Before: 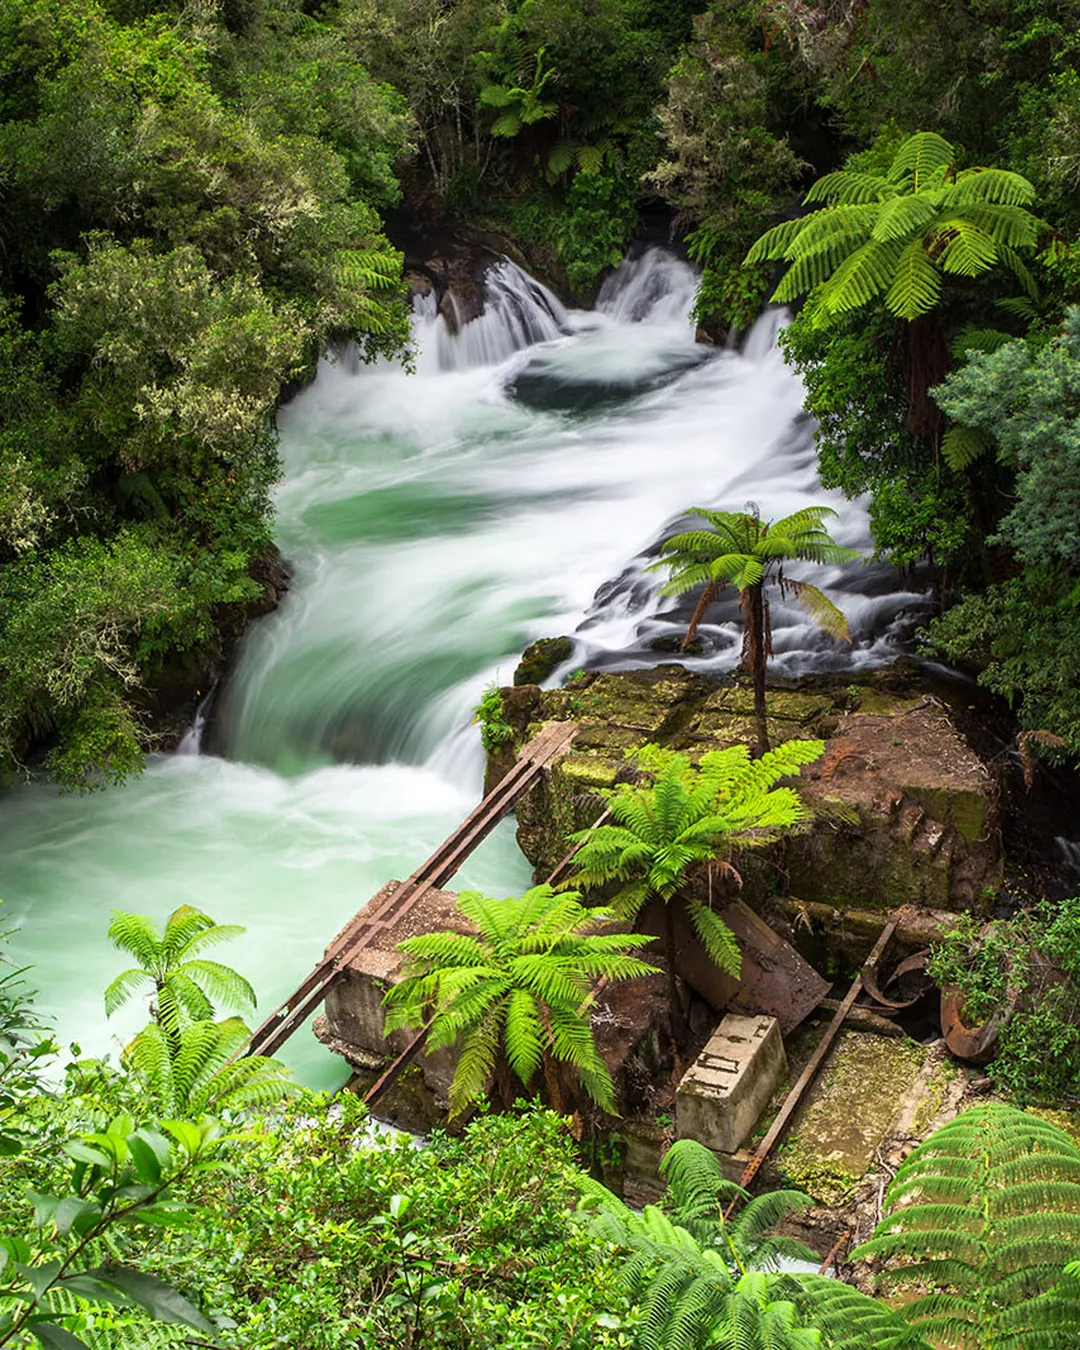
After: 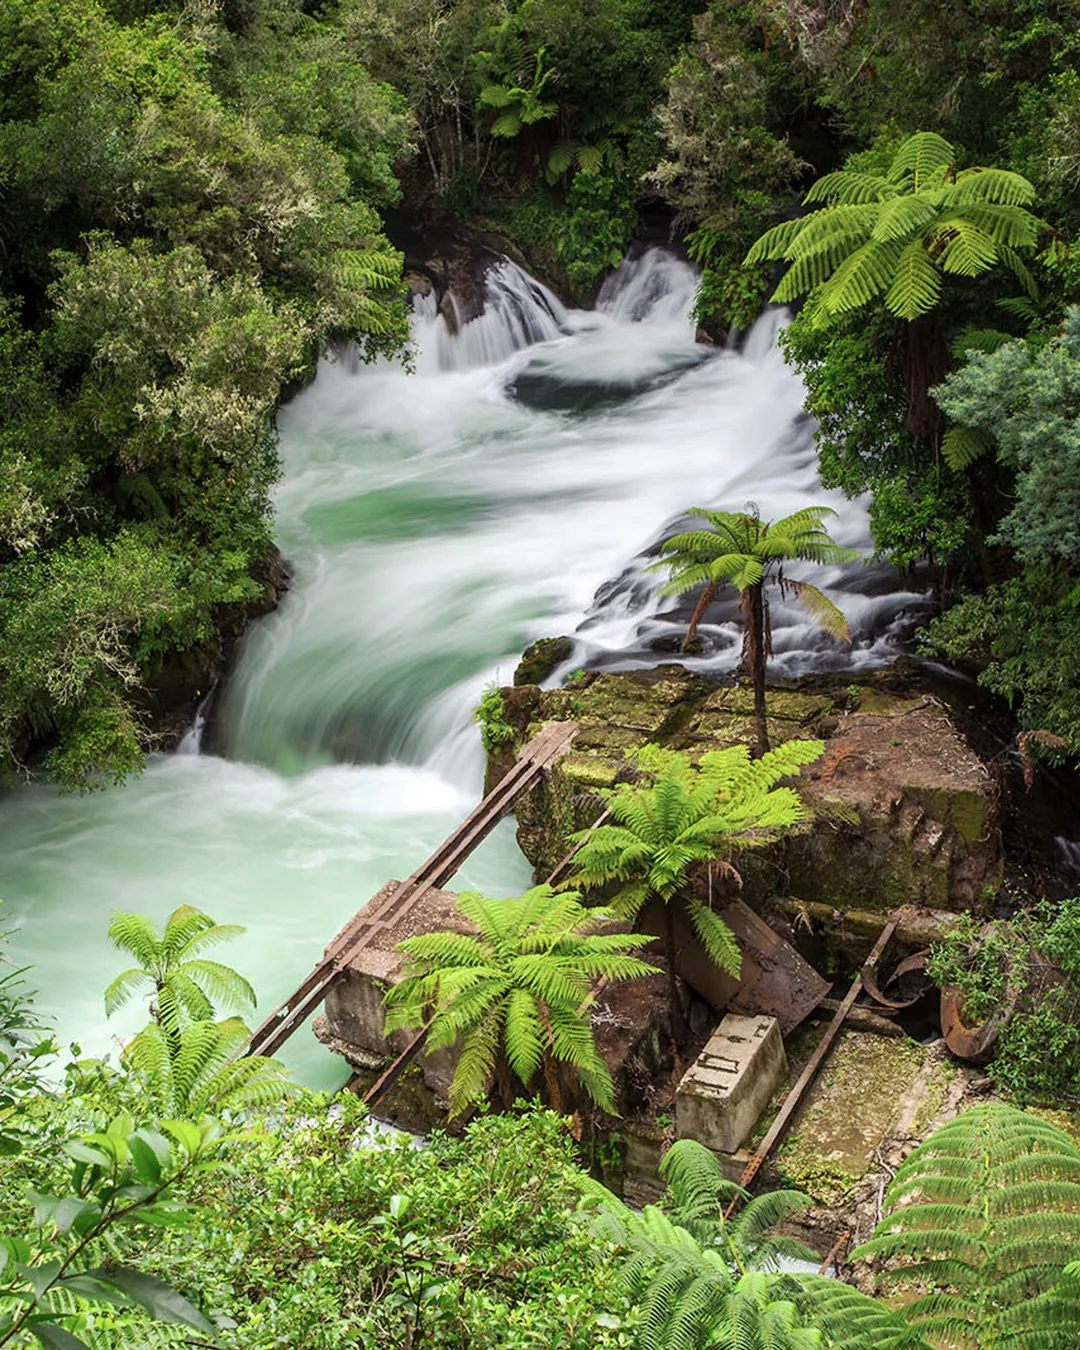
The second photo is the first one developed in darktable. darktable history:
contrast brightness saturation: saturation -0.104
base curve: curves: ch0 [(0, 0) (0.235, 0.266) (0.503, 0.496) (0.786, 0.72) (1, 1)], preserve colors none
